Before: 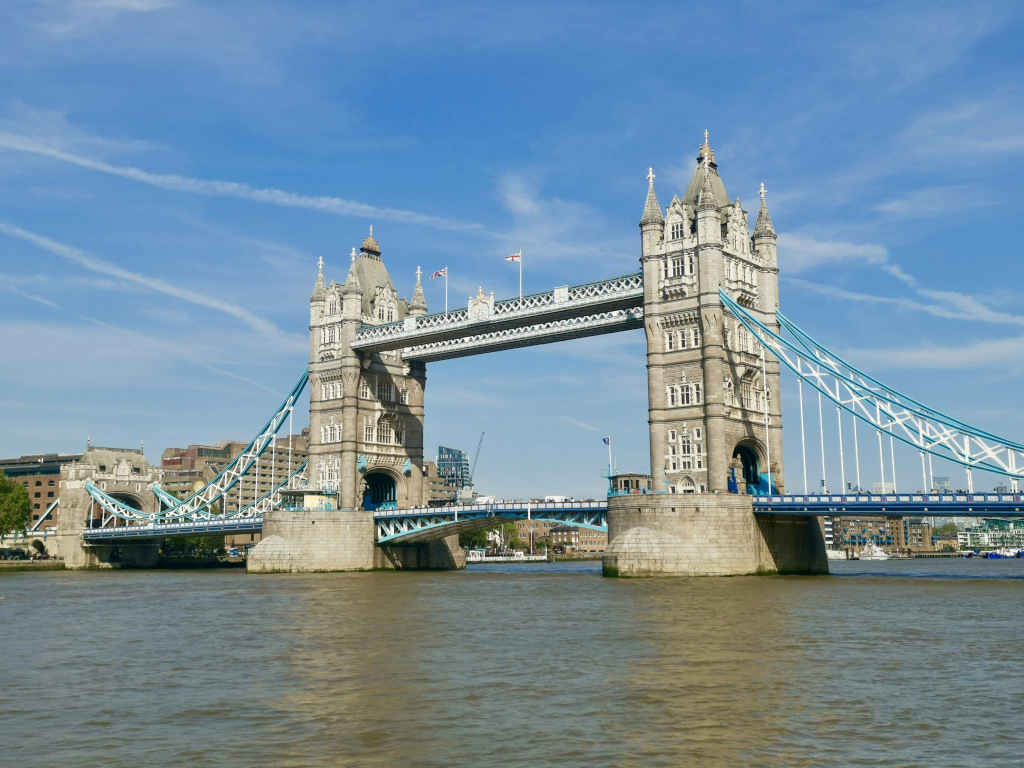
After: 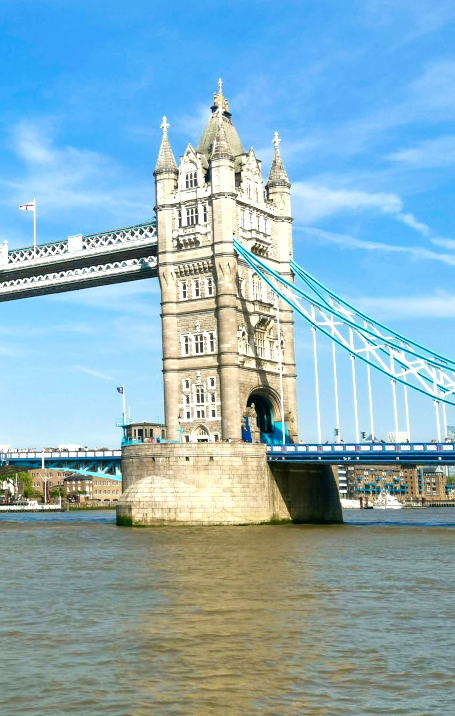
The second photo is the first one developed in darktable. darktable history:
crop: left 47.537%, top 6.657%, right 7.94%
shadows and highlights: shadows 51.91, highlights -28.31, soften with gaussian
tone equalizer: -8 EV -0.746 EV, -7 EV -0.735 EV, -6 EV -0.586 EV, -5 EV -0.388 EV, -3 EV 0.393 EV, -2 EV 0.6 EV, -1 EV 0.678 EV, +0 EV 0.773 EV
